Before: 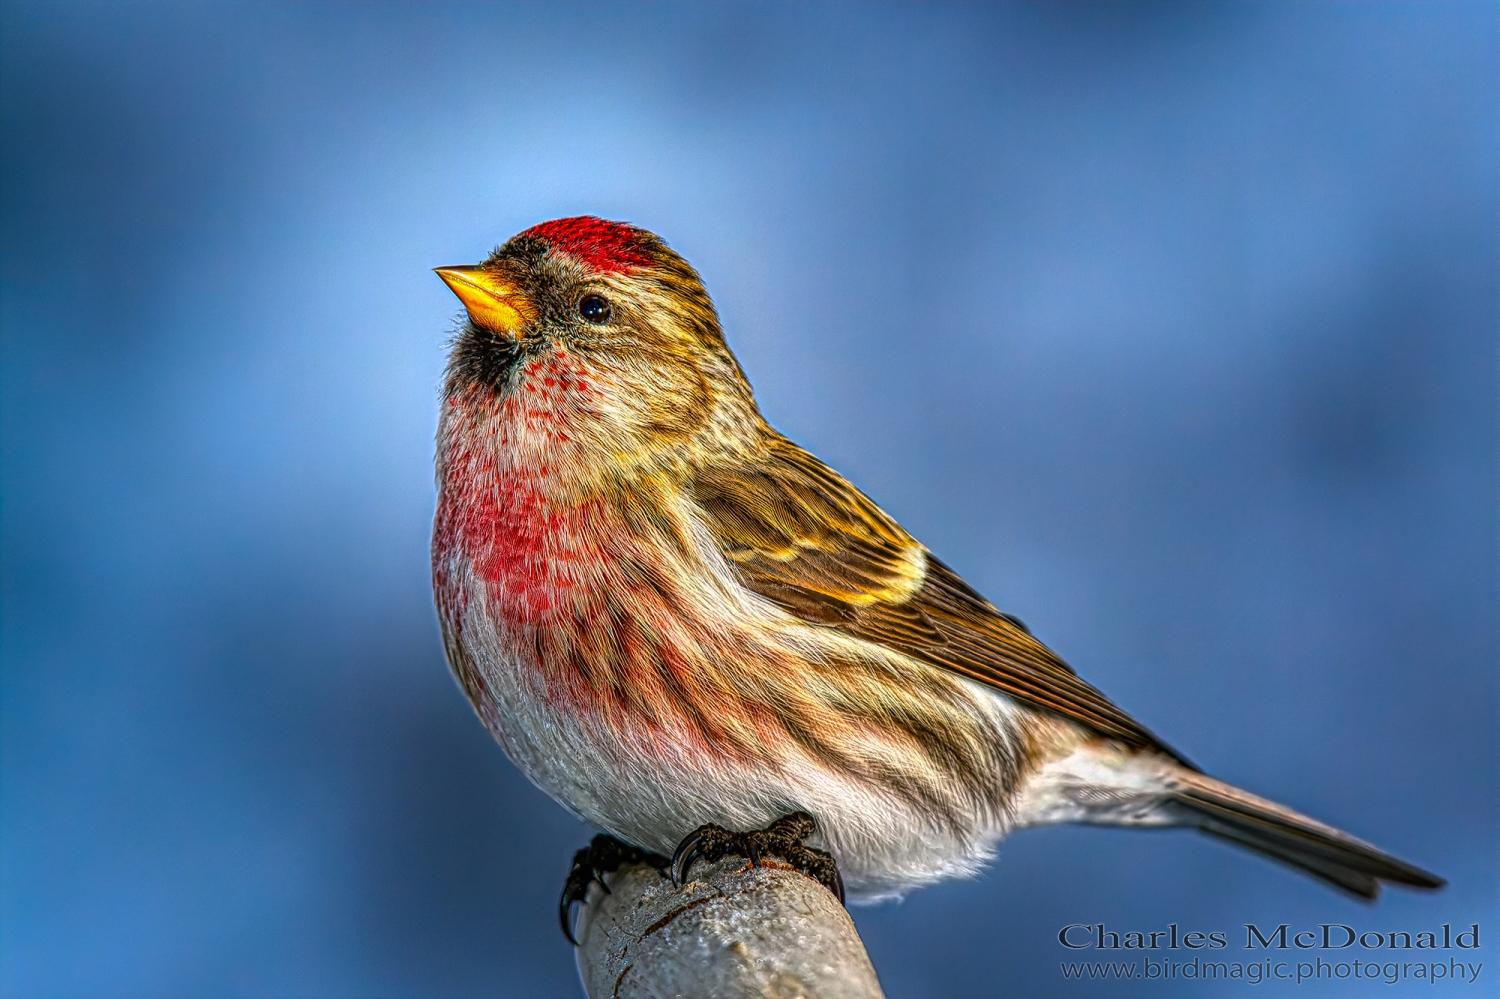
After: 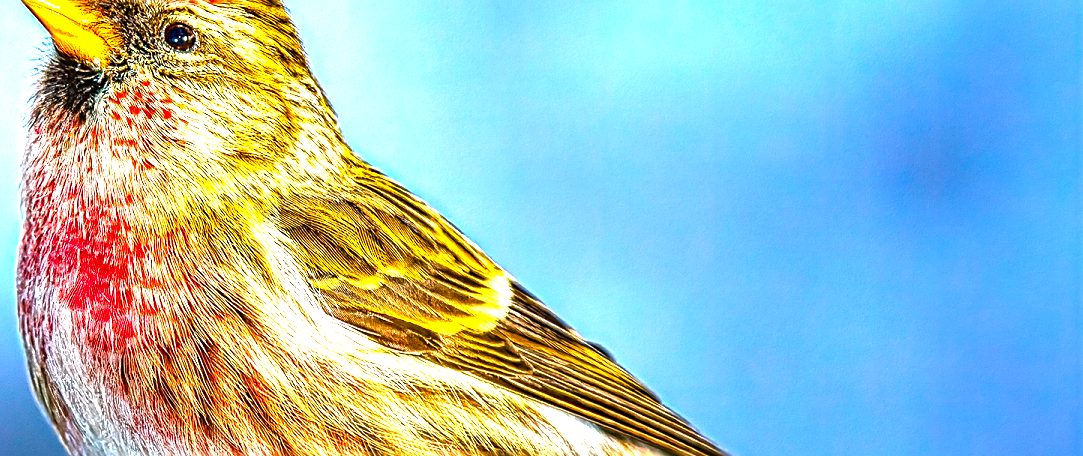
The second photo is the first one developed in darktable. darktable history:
exposure: black level correction 0, exposure 1.2 EV, compensate highlight preservation false
crop and rotate: left 27.775%, top 27.274%, bottom 26.98%
sharpen: on, module defaults
color balance rgb: highlights gain › luminance 17.653%, perceptual saturation grading › global saturation 29.608%, perceptual brilliance grading › global brilliance 12.485%
color calibration: illuminant same as pipeline (D50), adaptation XYZ, x 0.346, y 0.358, temperature 5020 K, saturation algorithm version 1 (2020)
